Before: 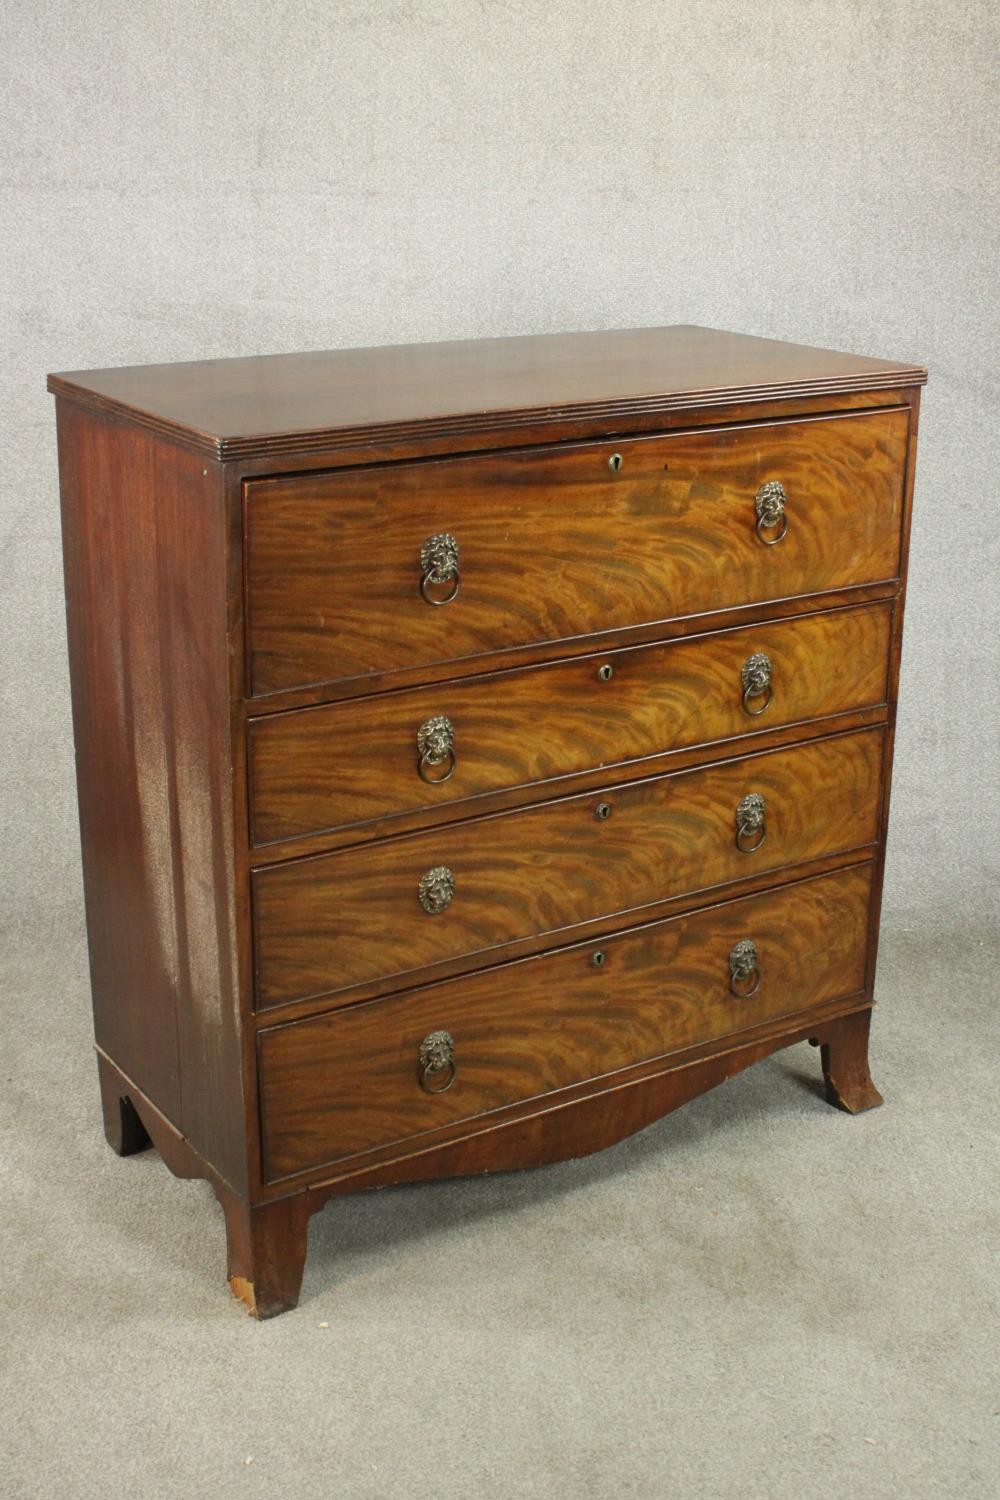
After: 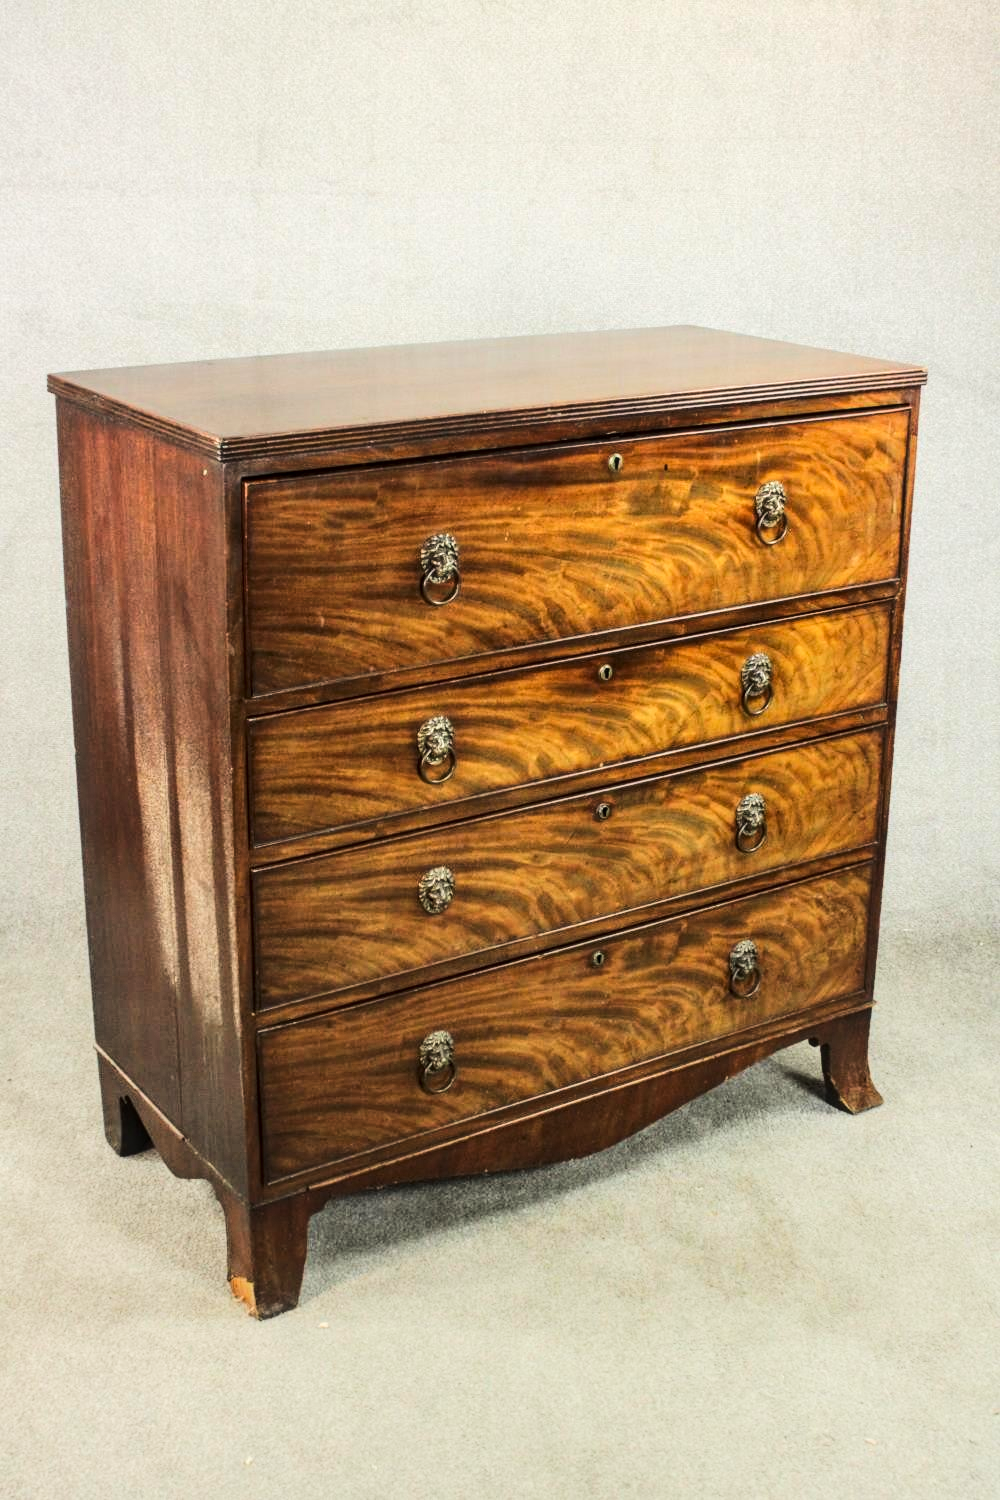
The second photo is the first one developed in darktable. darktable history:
tone curve: curves: ch0 [(0, 0) (0.003, 0.005) (0.011, 0.011) (0.025, 0.02) (0.044, 0.03) (0.069, 0.041) (0.1, 0.062) (0.136, 0.089) (0.177, 0.135) (0.224, 0.189) (0.277, 0.259) (0.335, 0.373) (0.399, 0.499) (0.468, 0.622) (0.543, 0.724) (0.623, 0.807) (0.709, 0.868) (0.801, 0.916) (0.898, 0.964) (1, 1)], color space Lab, linked channels, preserve colors none
local contrast: on, module defaults
